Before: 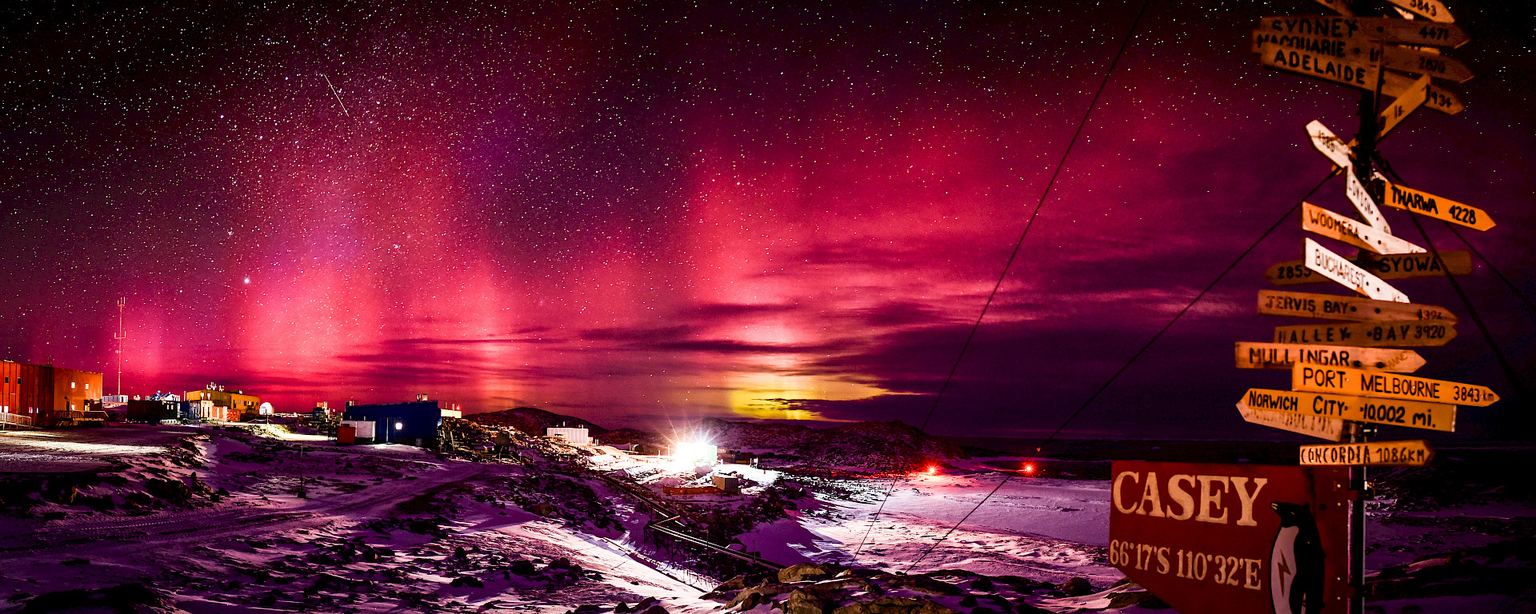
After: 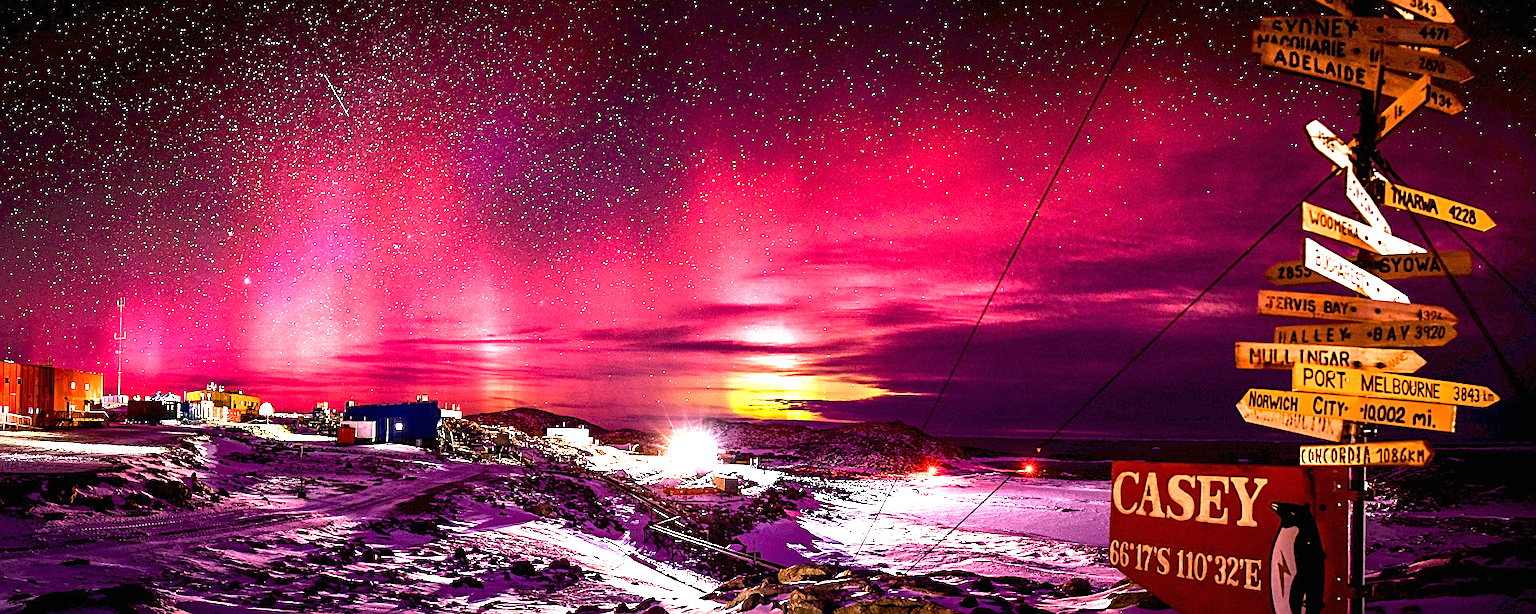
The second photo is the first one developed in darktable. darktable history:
exposure: black level correction 0, exposure 1.282 EV, compensate highlight preservation false
sharpen: on, module defaults
